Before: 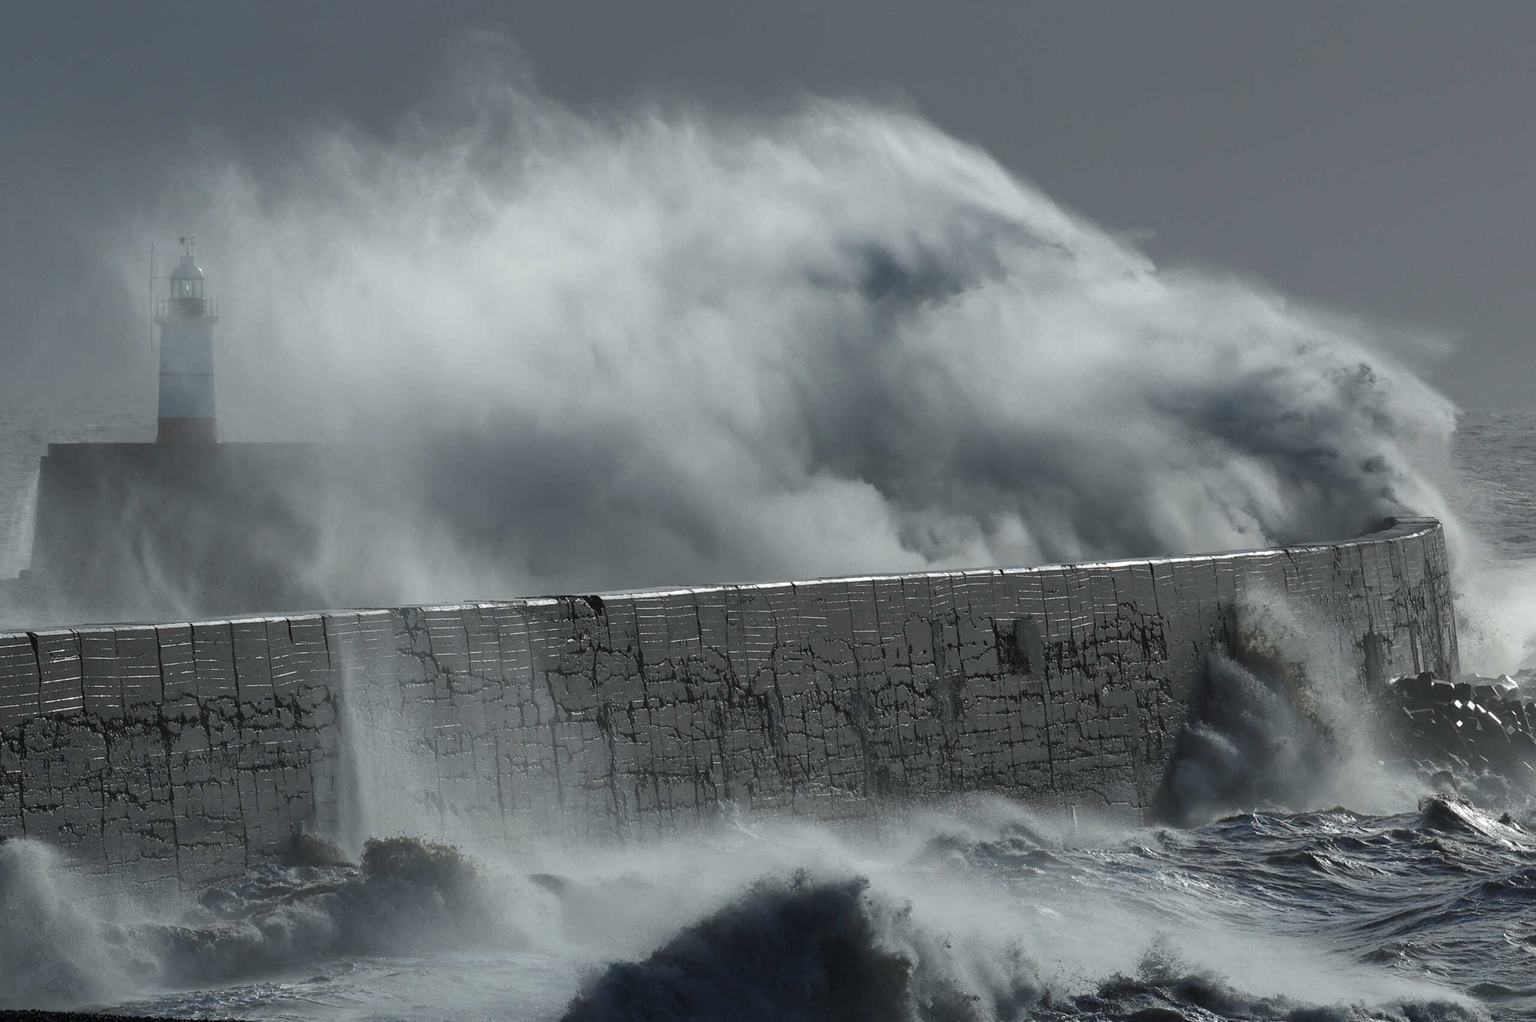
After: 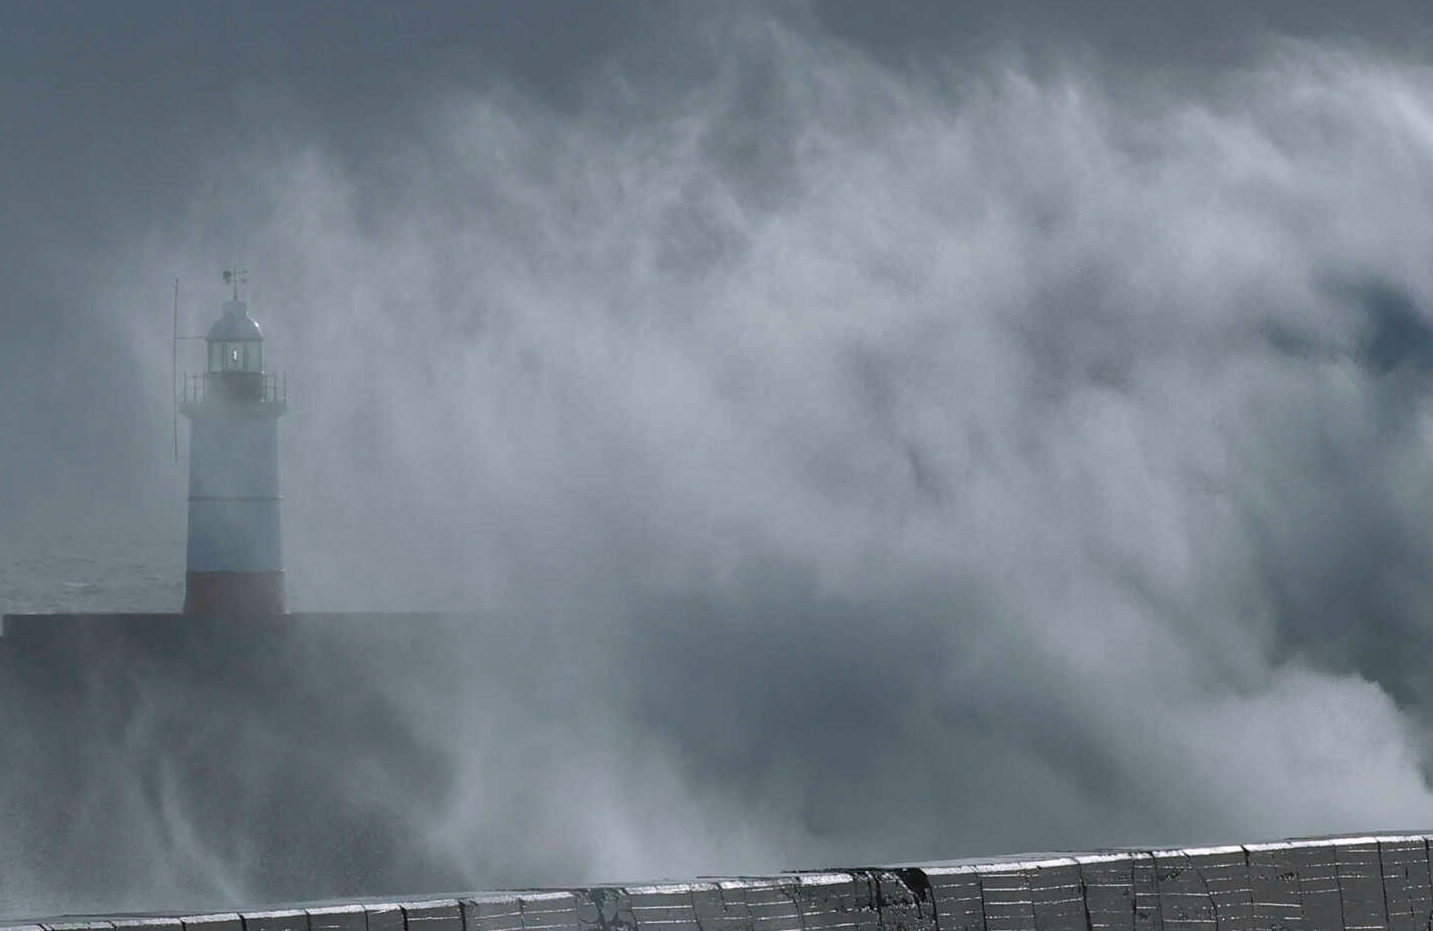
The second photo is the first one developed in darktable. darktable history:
shadows and highlights: shadows 24.16, highlights -78.08, soften with gaussian
crop and rotate: left 3.021%, top 7.42%, right 40.97%, bottom 37.929%
color balance rgb: highlights gain › chroma 2.066%, highlights gain › hue 289.18°, linear chroma grading › global chroma 14.606%, perceptual saturation grading › global saturation 0.816%, global vibrance 50.458%
